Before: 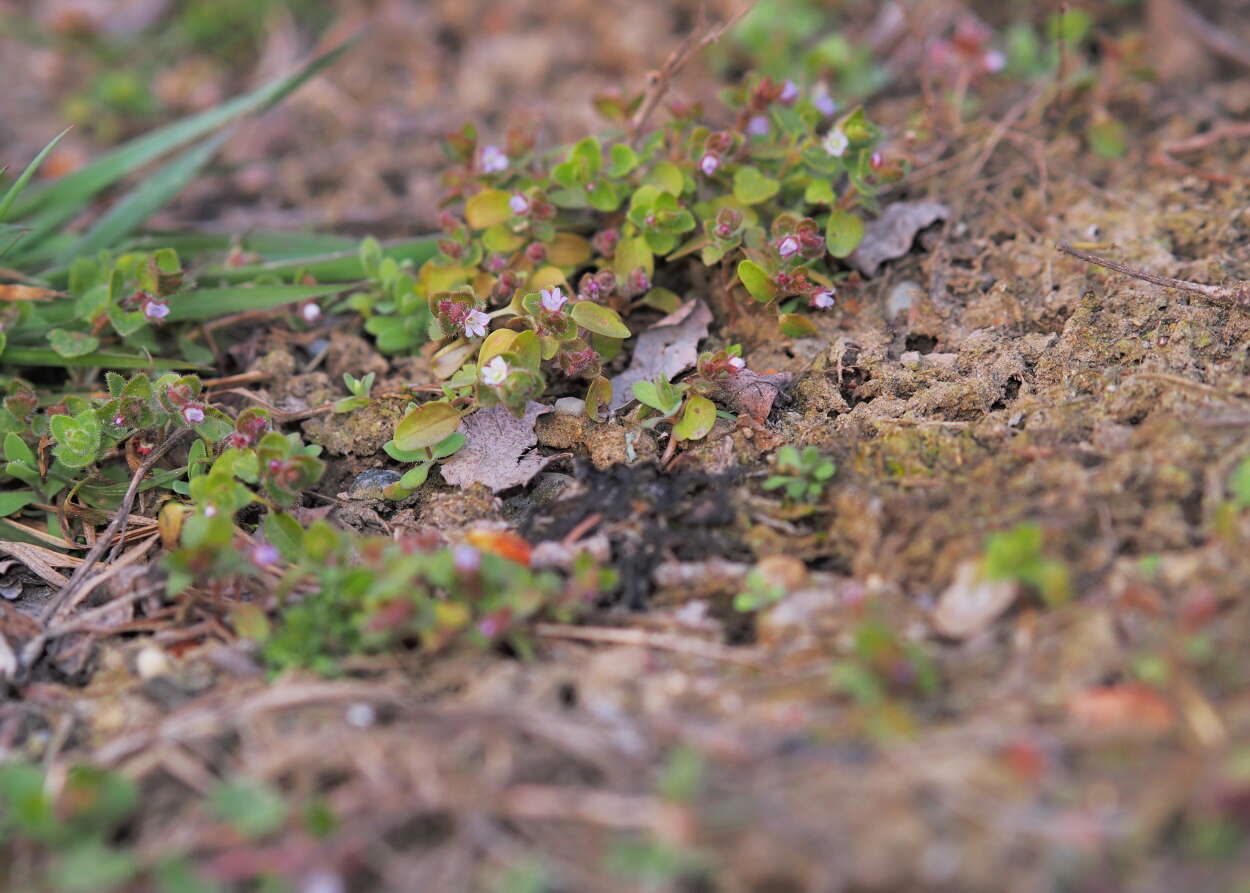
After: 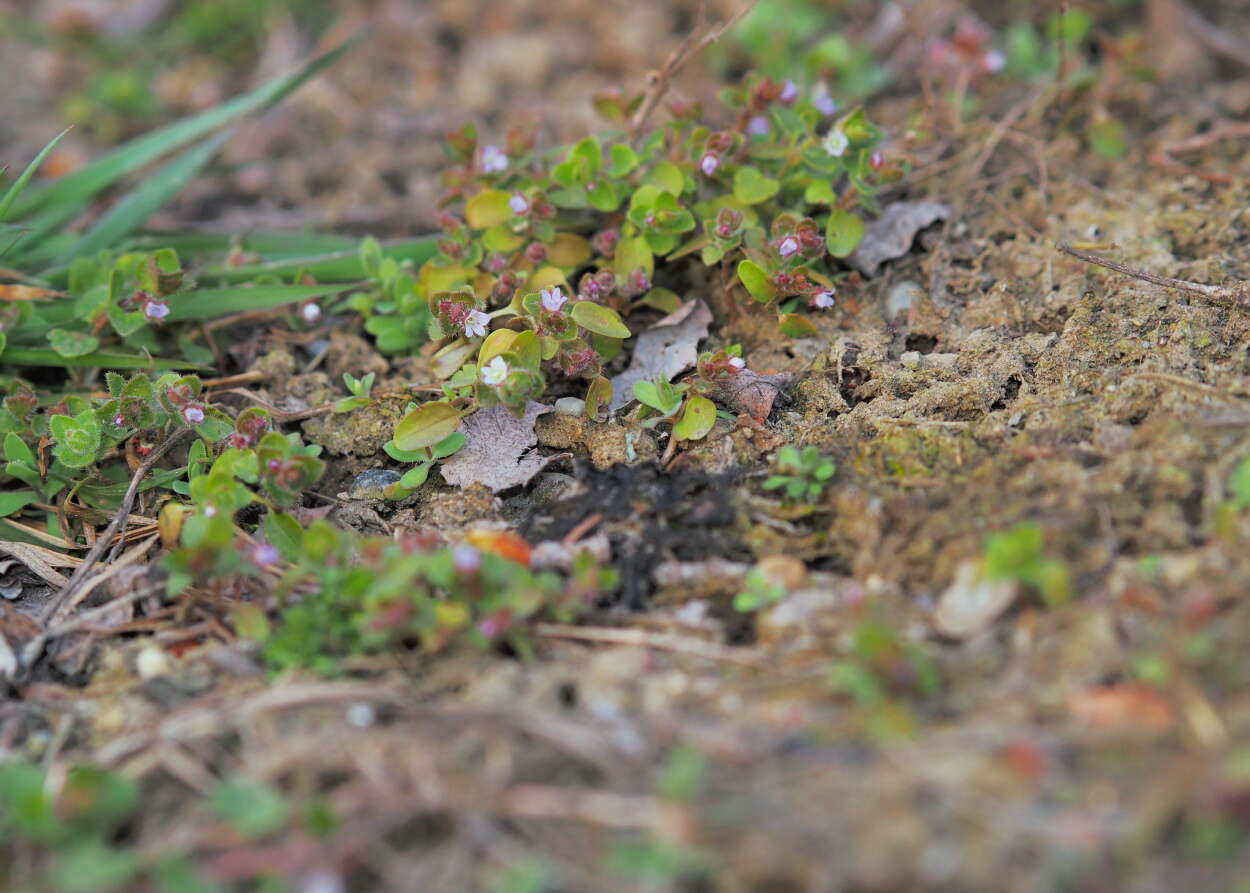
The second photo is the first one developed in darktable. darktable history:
color correction: highlights a* -8.58, highlights b* 3.06
